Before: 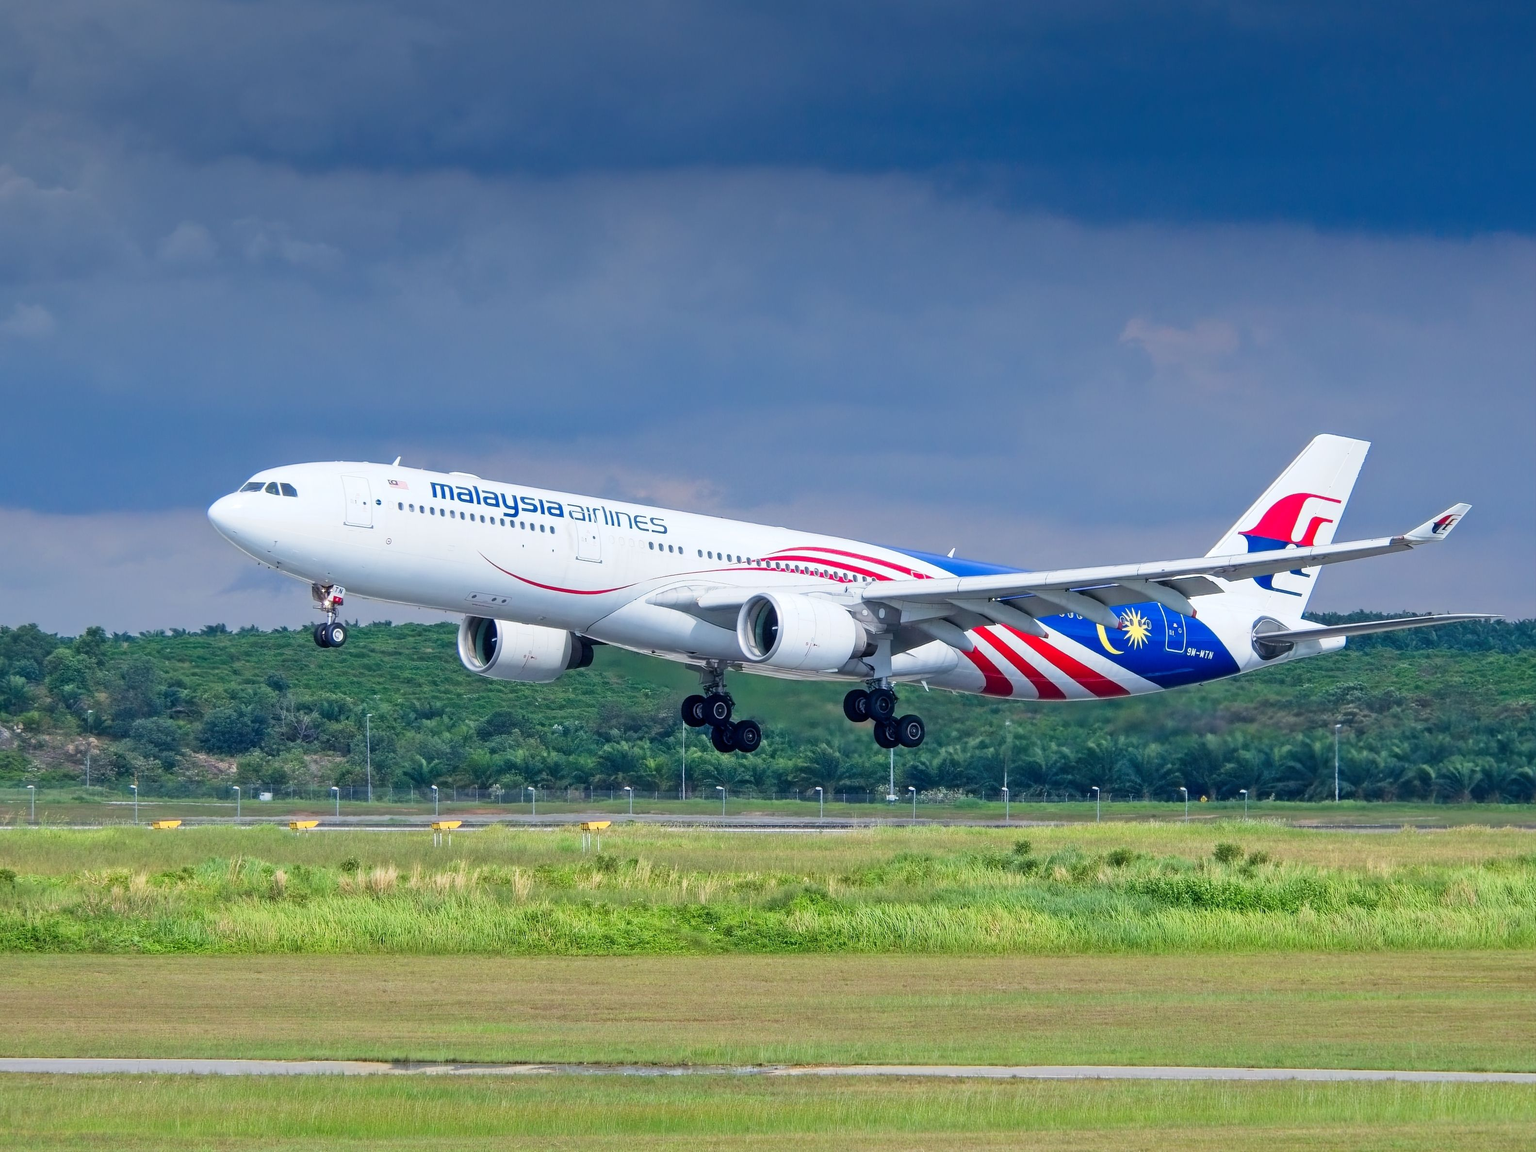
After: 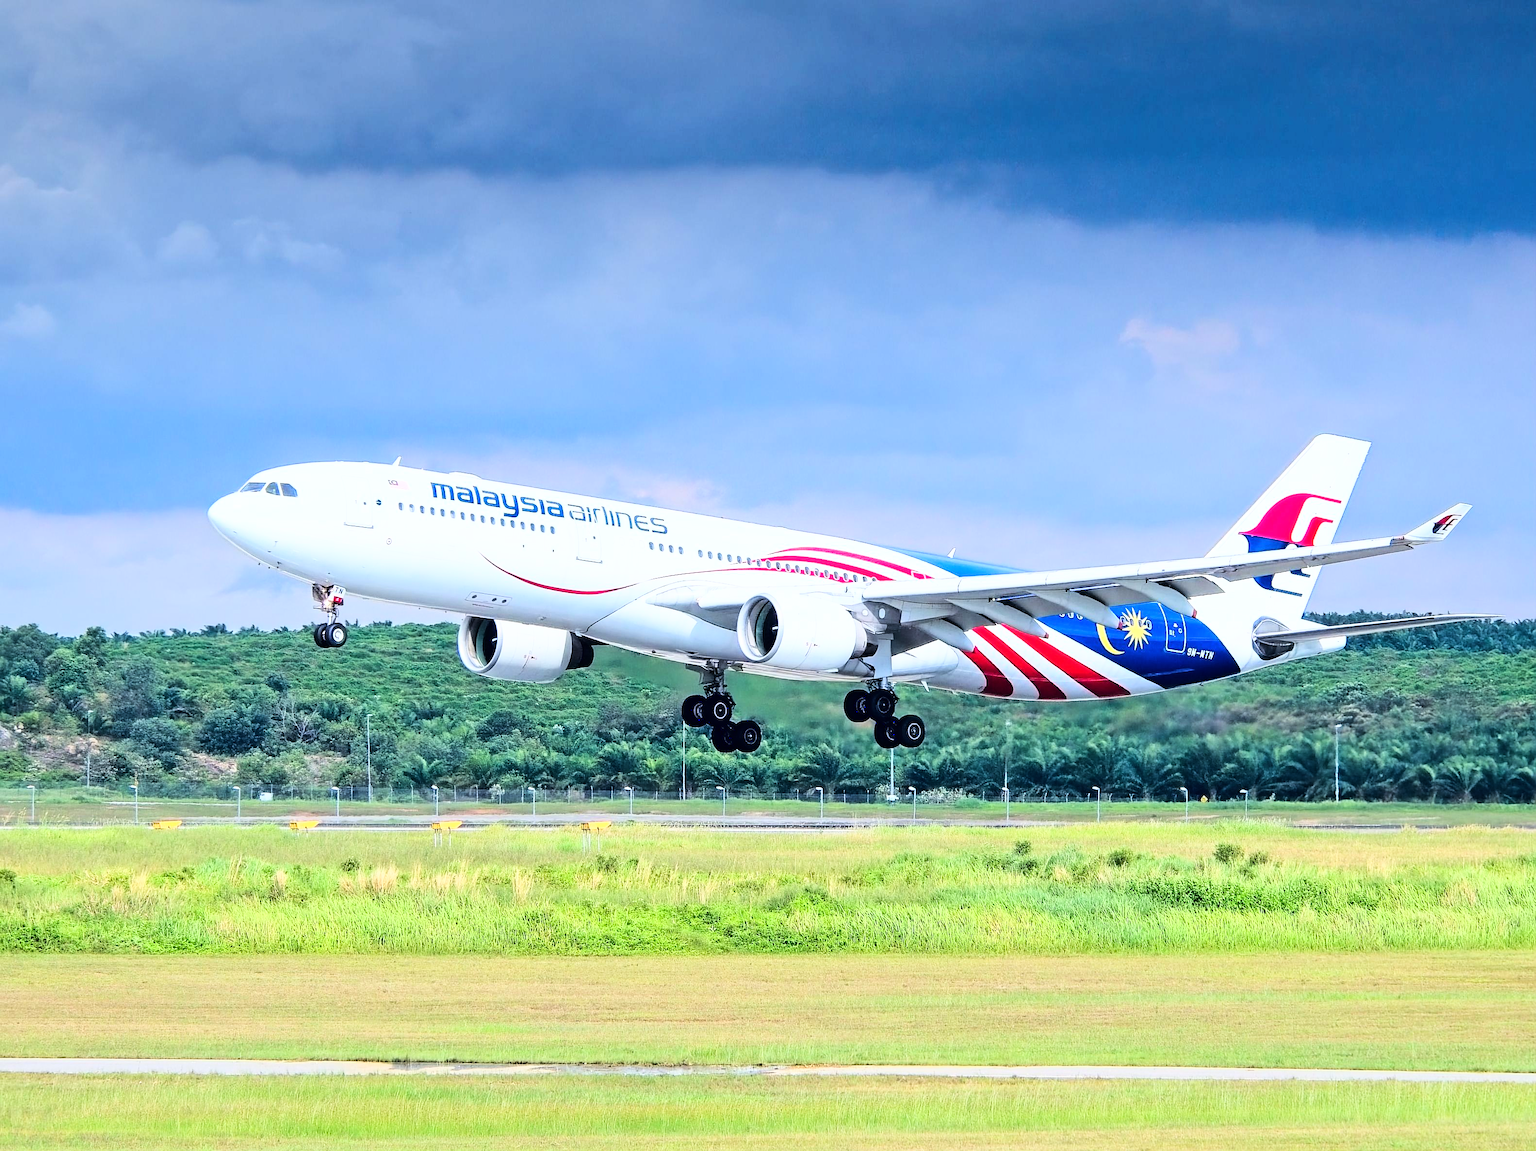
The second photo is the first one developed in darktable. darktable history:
base curve: curves: ch0 [(0, 0) (0, 0) (0.002, 0.001) (0.008, 0.003) (0.019, 0.011) (0.037, 0.037) (0.064, 0.11) (0.102, 0.232) (0.152, 0.379) (0.216, 0.524) (0.296, 0.665) (0.394, 0.789) (0.512, 0.881) (0.651, 0.945) (0.813, 0.986) (1, 1)]
sharpen: on, module defaults
